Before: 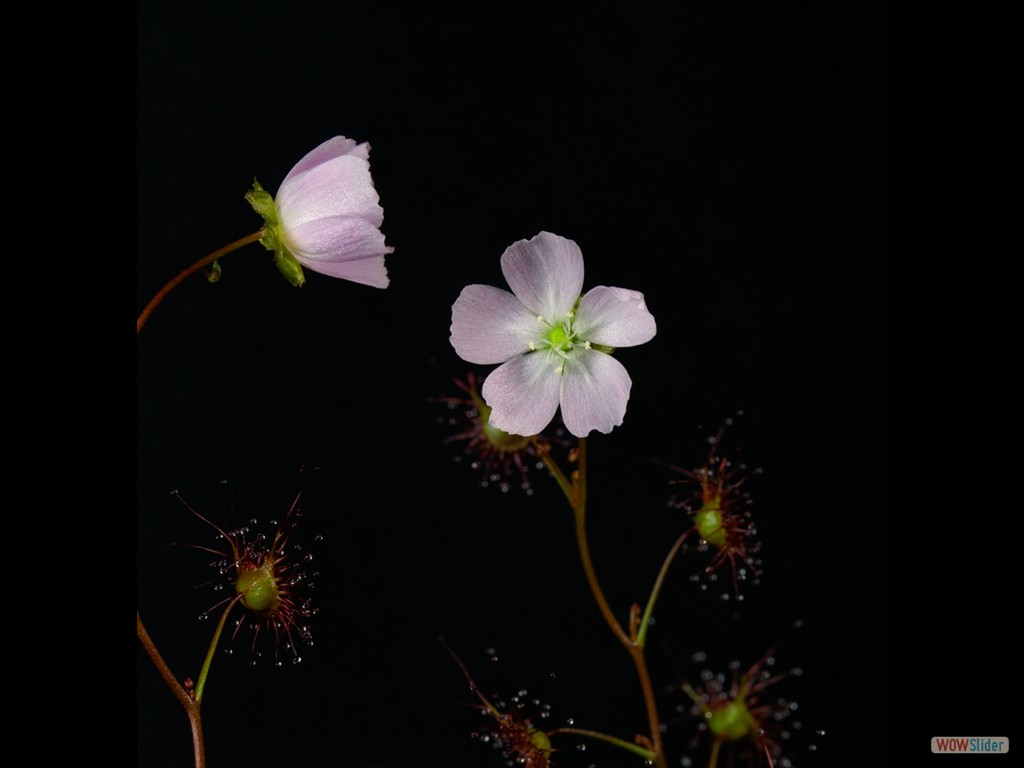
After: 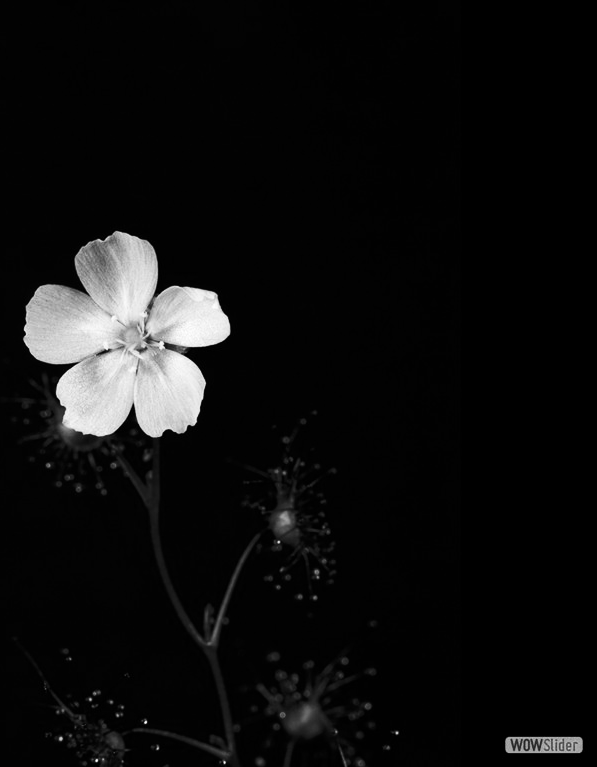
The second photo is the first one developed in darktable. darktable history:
crop: left 41.618%
color calibration: output gray [0.31, 0.36, 0.33, 0], illuminant as shot in camera, x 0.463, y 0.417, temperature 2671.88 K, saturation algorithm version 1 (2020)
contrast brightness saturation: contrast 0.284
